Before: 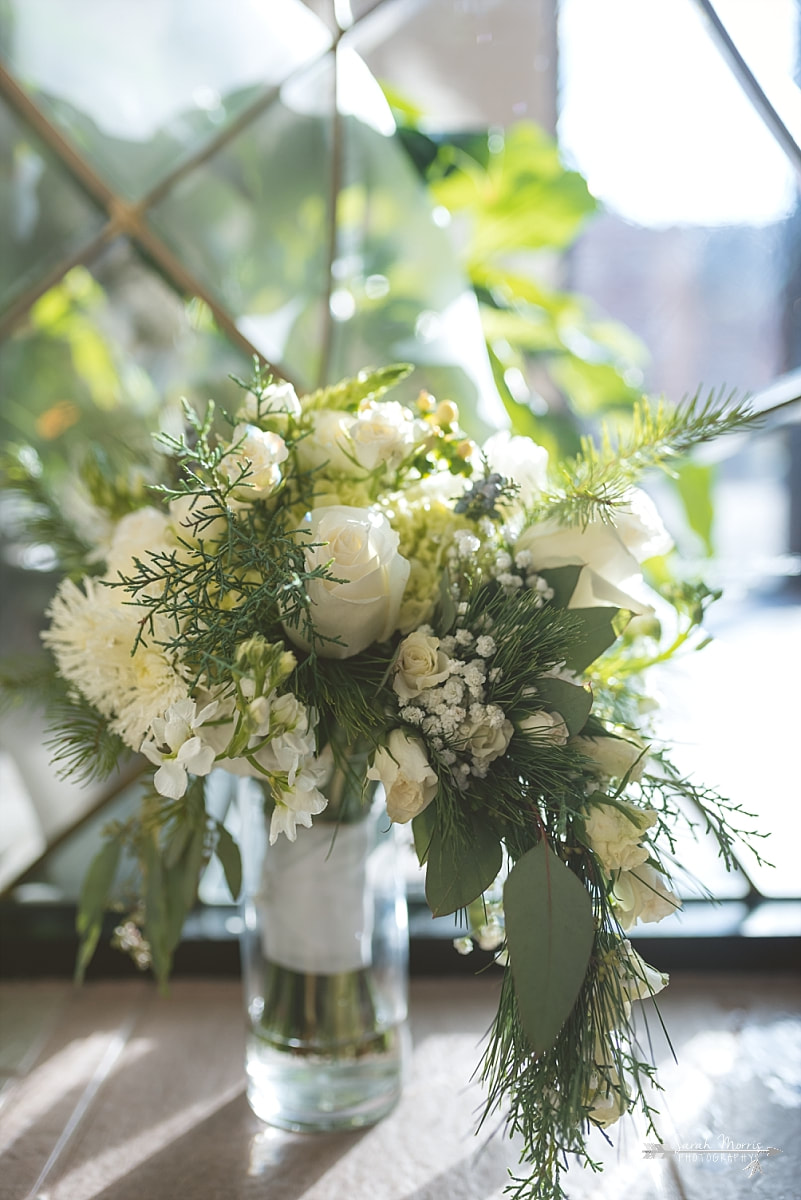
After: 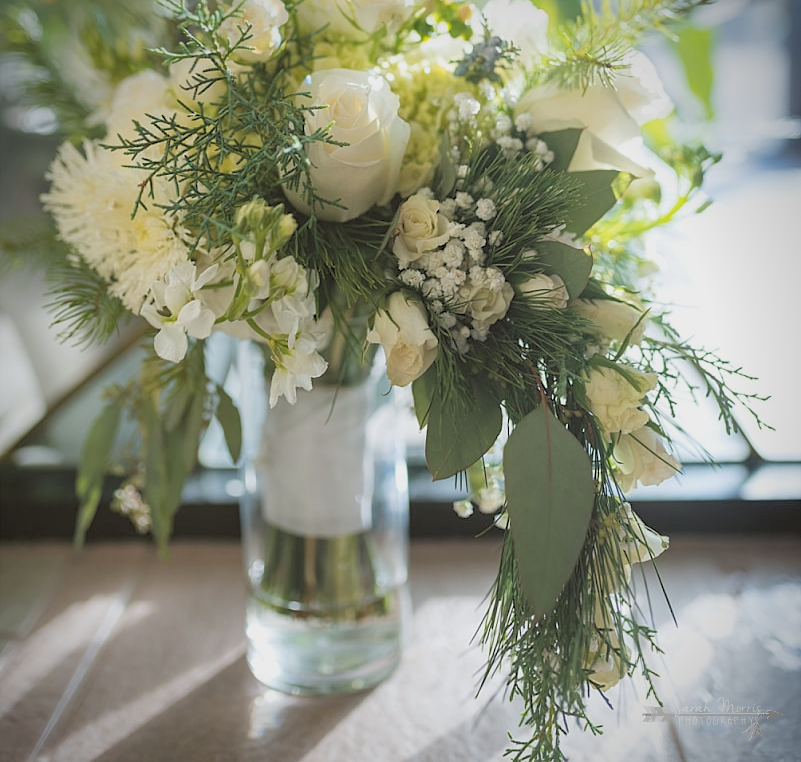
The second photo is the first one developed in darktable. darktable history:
rgb levels: preserve colors sum RGB, levels [[0.038, 0.433, 0.934], [0, 0.5, 1], [0, 0.5, 1]]
vignetting: saturation 0, unbound false
crop and rotate: top 36.435%
